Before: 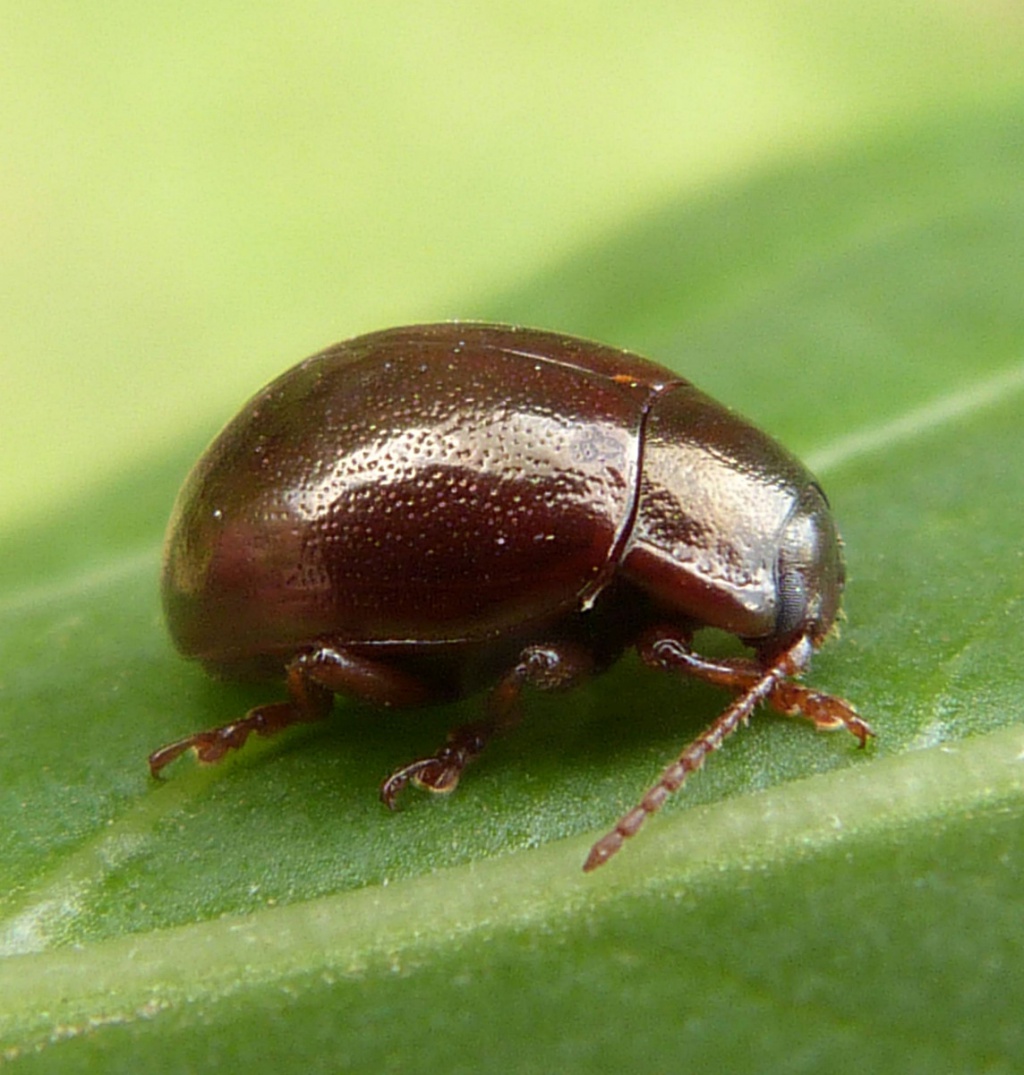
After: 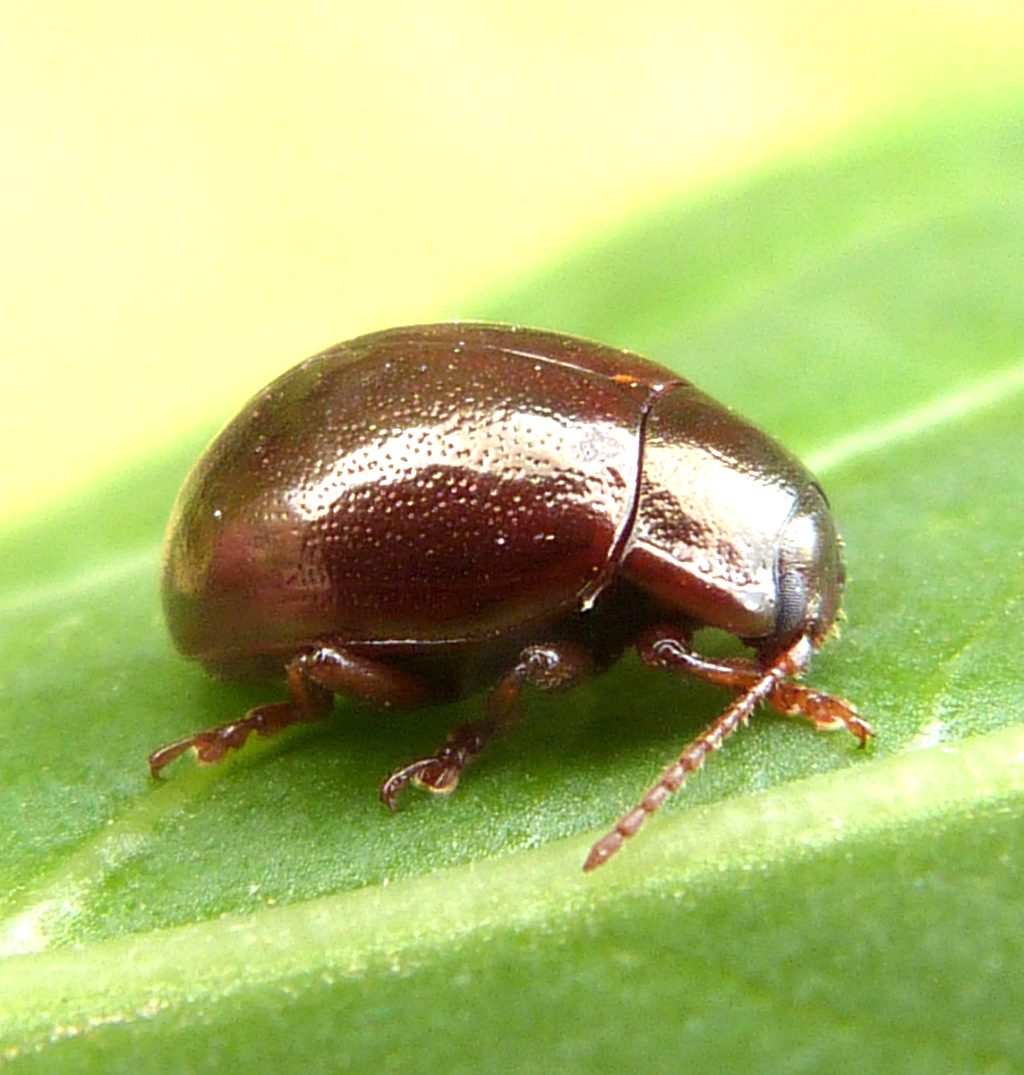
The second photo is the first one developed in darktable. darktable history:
exposure: exposure 0.946 EV, compensate highlight preservation false
